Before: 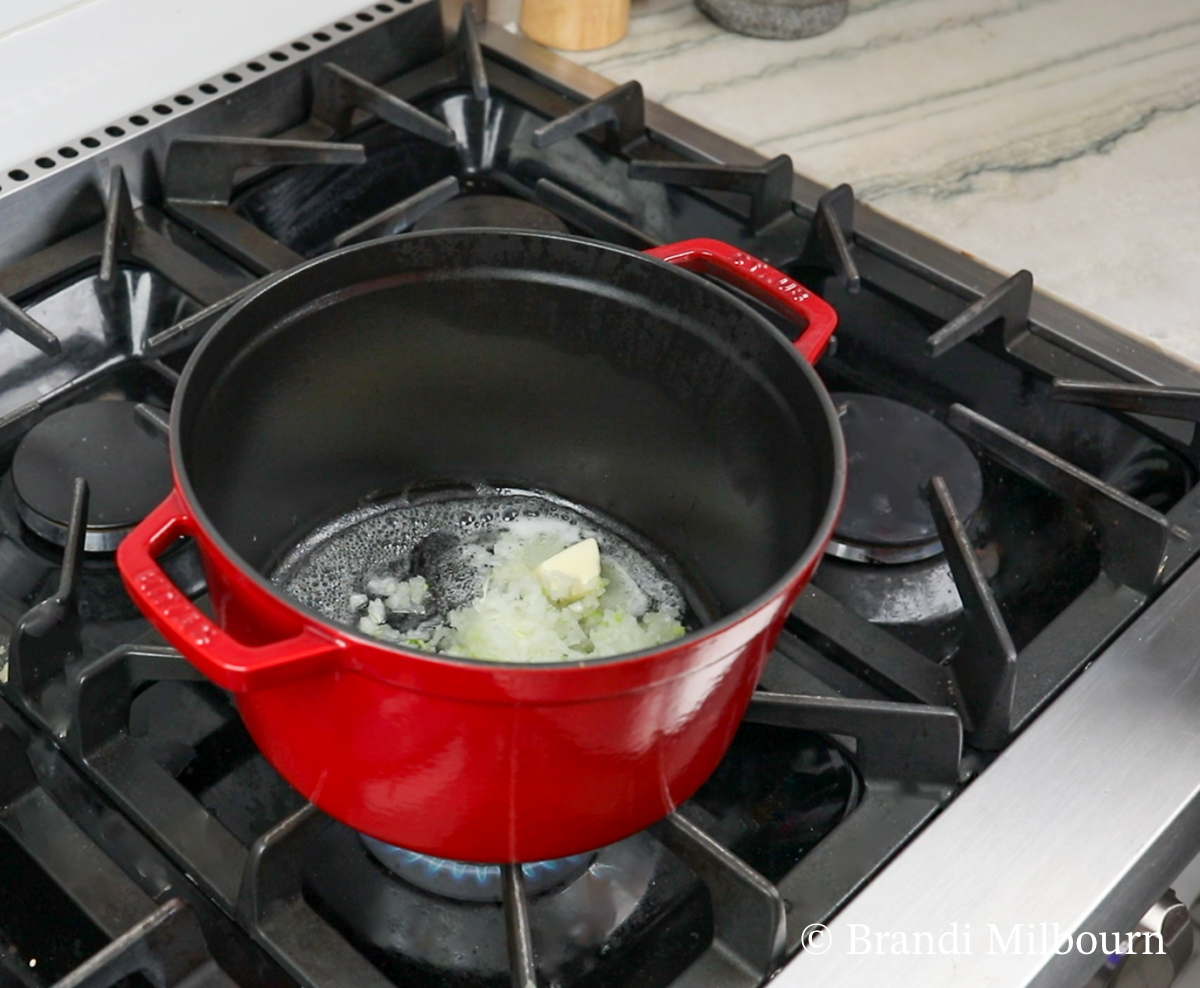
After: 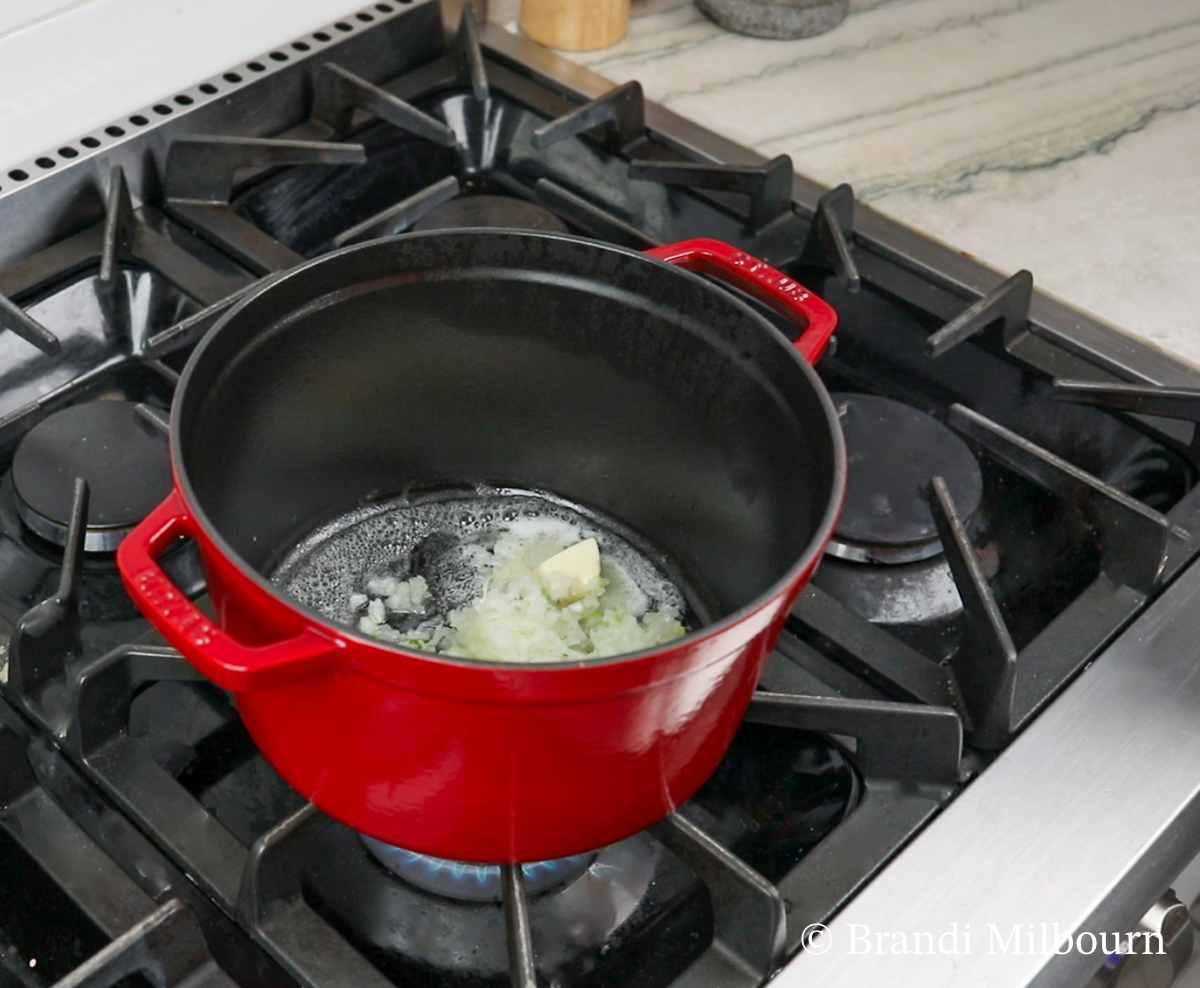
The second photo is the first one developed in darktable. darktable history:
color zones: curves: ch0 [(0, 0.444) (0.143, 0.442) (0.286, 0.441) (0.429, 0.441) (0.571, 0.441) (0.714, 0.441) (0.857, 0.442) (1, 0.444)]
shadows and highlights: radius 126.58, shadows 30.56, highlights -31.24, low approximation 0.01, soften with gaussian
